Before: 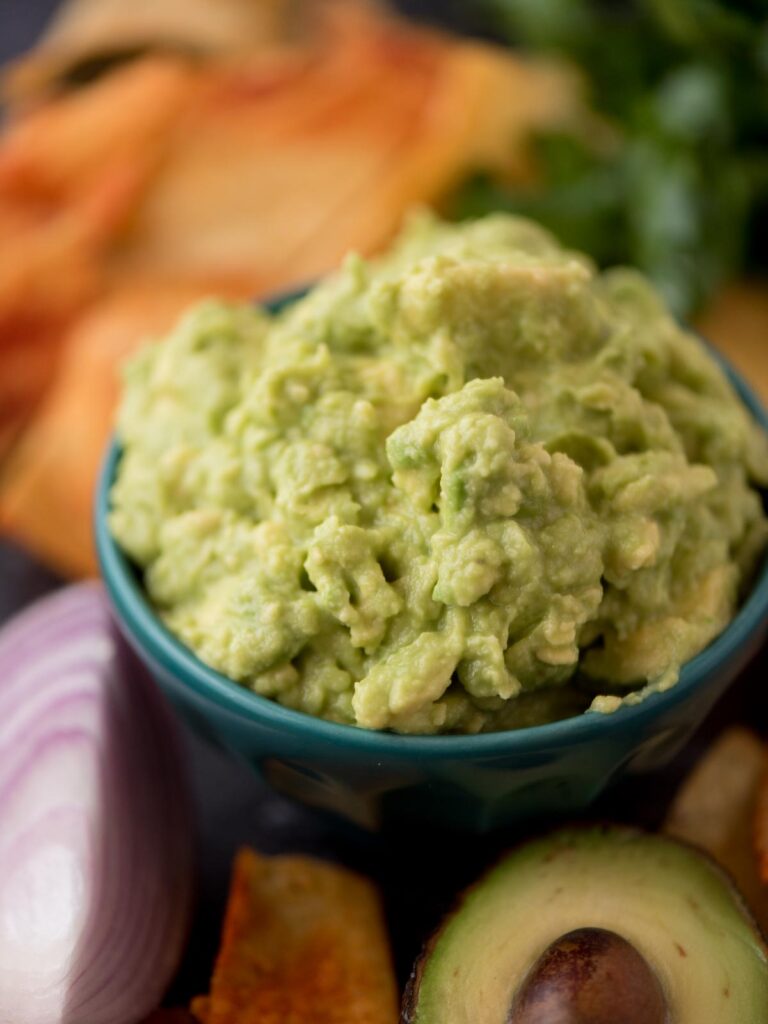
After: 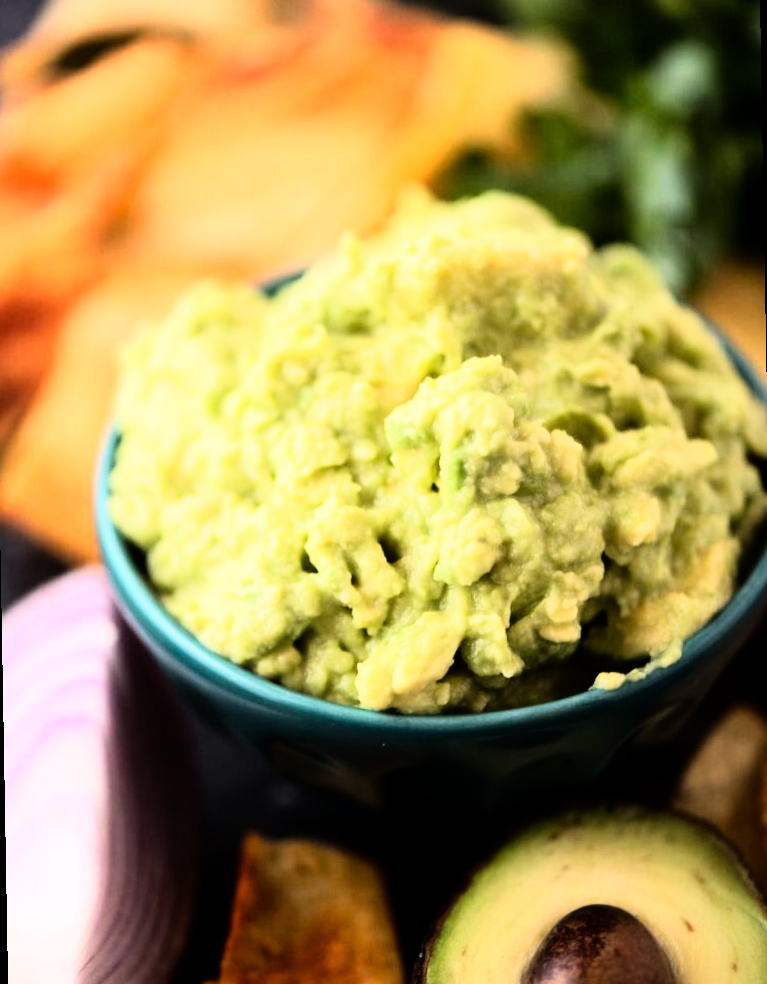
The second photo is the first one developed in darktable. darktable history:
rotate and perspective: rotation -1°, crop left 0.011, crop right 0.989, crop top 0.025, crop bottom 0.975
rgb curve: curves: ch0 [(0, 0) (0.21, 0.15) (0.24, 0.21) (0.5, 0.75) (0.75, 0.96) (0.89, 0.99) (1, 1)]; ch1 [(0, 0.02) (0.21, 0.13) (0.25, 0.2) (0.5, 0.67) (0.75, 0.9) (0.89, 0.97) (1, 1)]; ch2 [(0, 0.02) (0.21, 0.13) (0.25, 0.2) (0.5, 0.67) (0.75, 0.9) (0.89, 0.97) (1, 1)], compensate middle gray true
